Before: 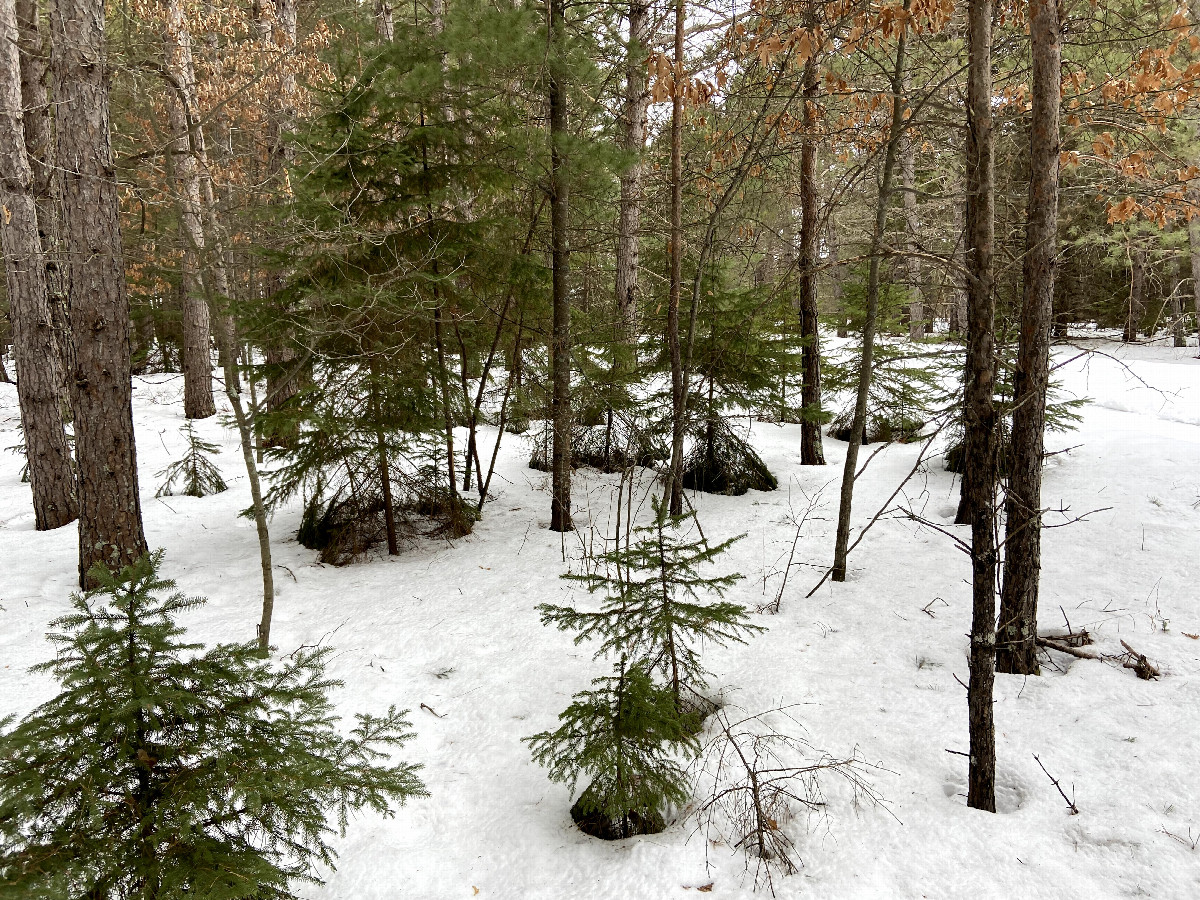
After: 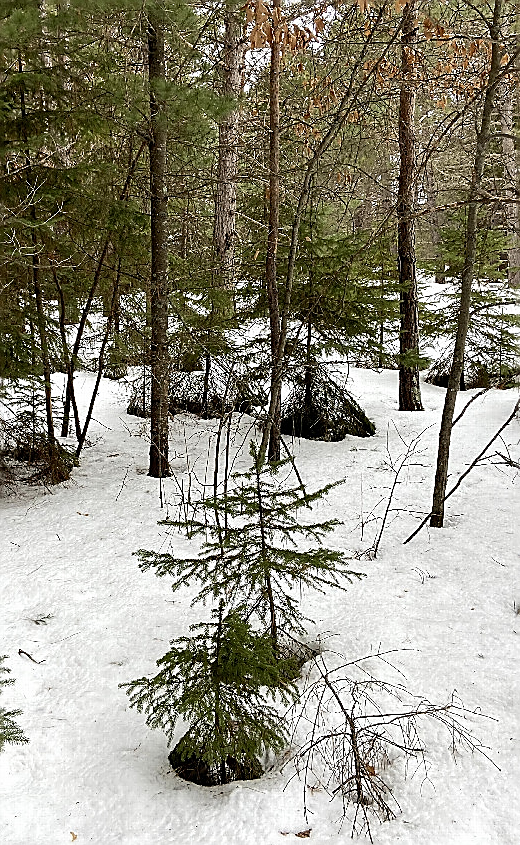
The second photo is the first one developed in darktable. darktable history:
crop: left 33.546%, top 6.077%, right 23.015%
sharpen: radius 1.392, amount 1.267, threshold 0.683
